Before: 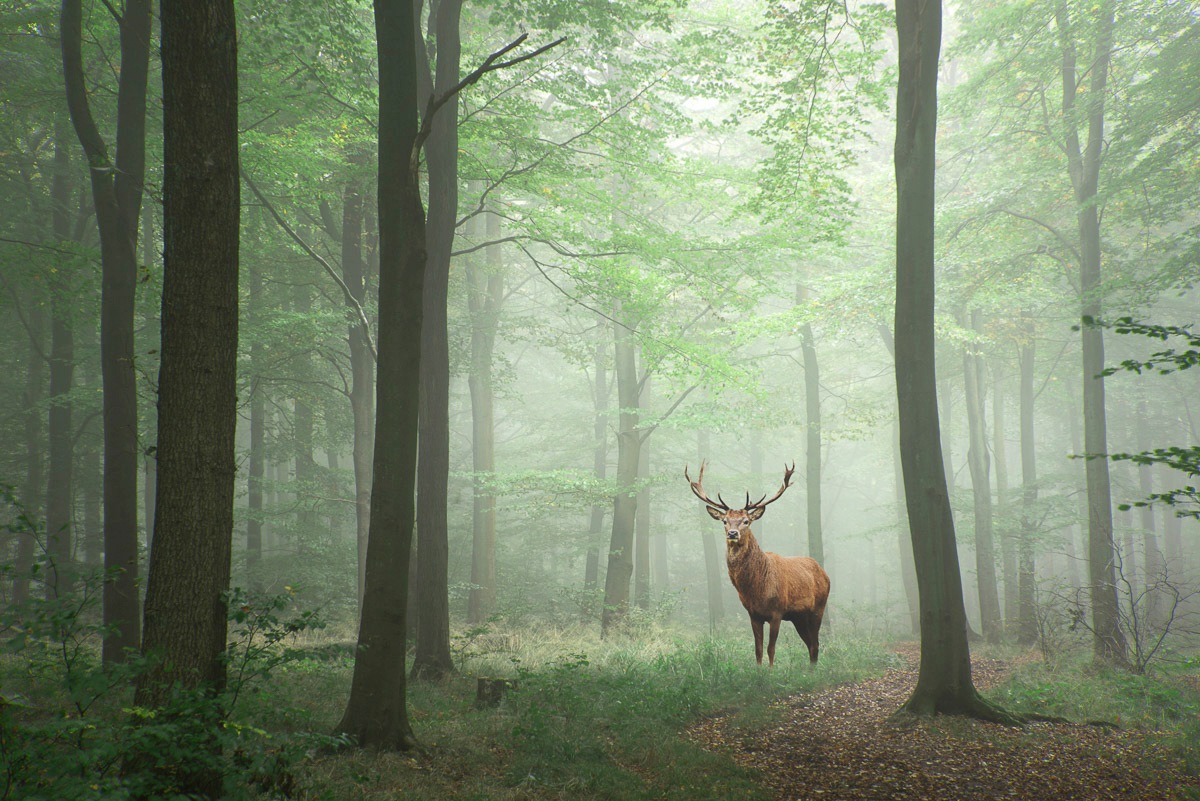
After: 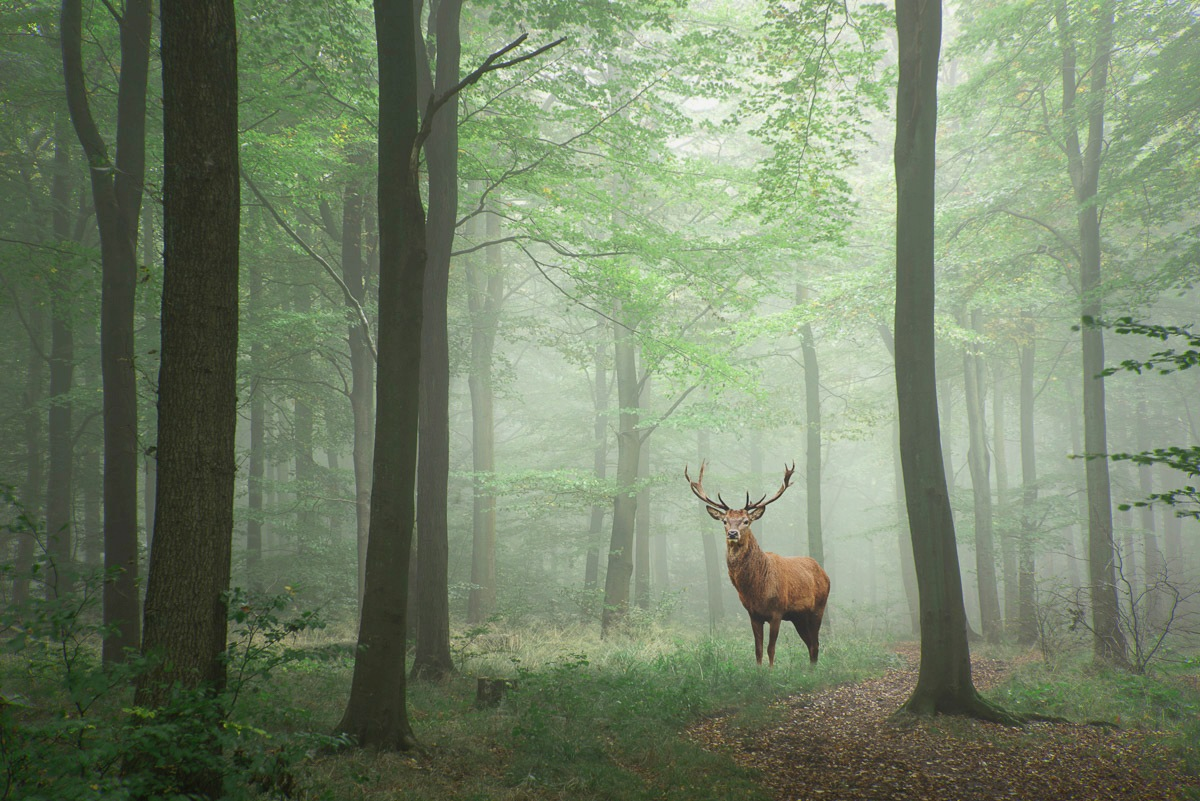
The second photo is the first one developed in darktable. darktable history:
shadows and highlights: shadows 25.12, white point adjustment -3, highlights -30.03
